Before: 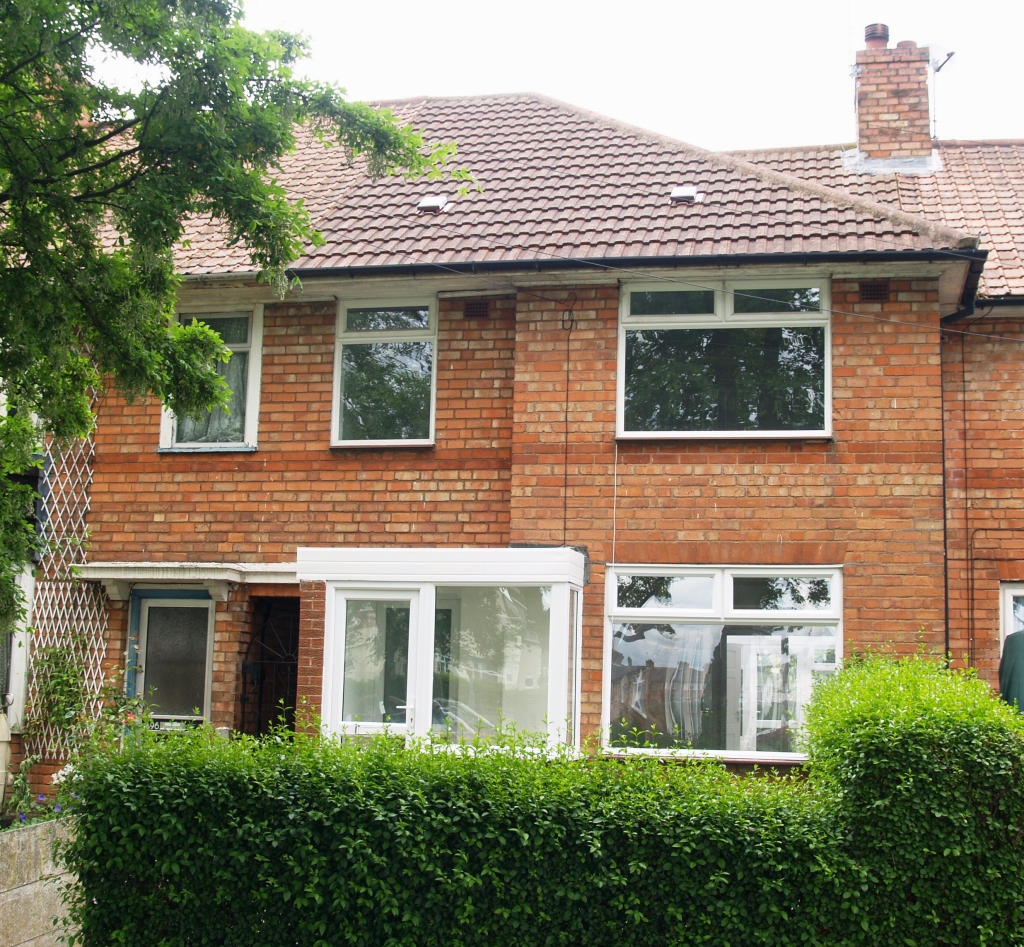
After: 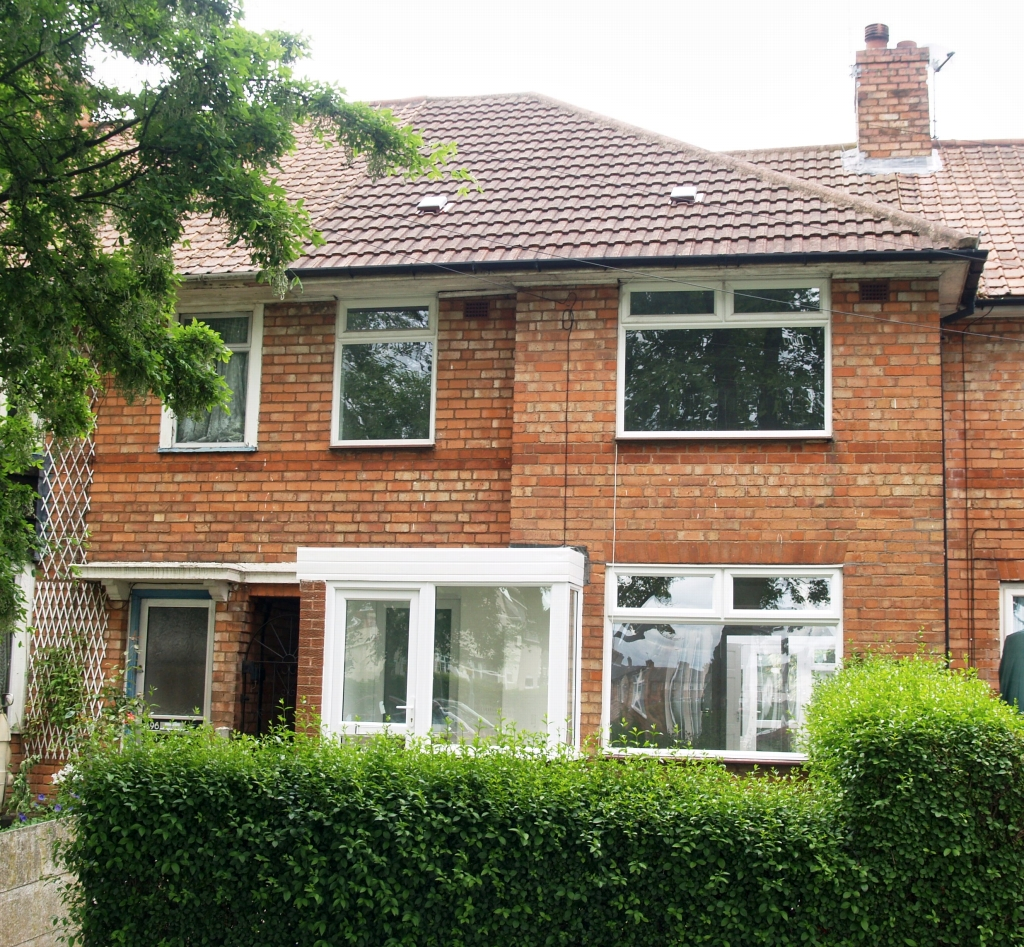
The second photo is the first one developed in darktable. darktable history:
local contrast: mode bilateral grid, contrast 20, coarseness 49, detail 119%, midtone range 0.2
contrast brightness saturation: saturation -0.038
